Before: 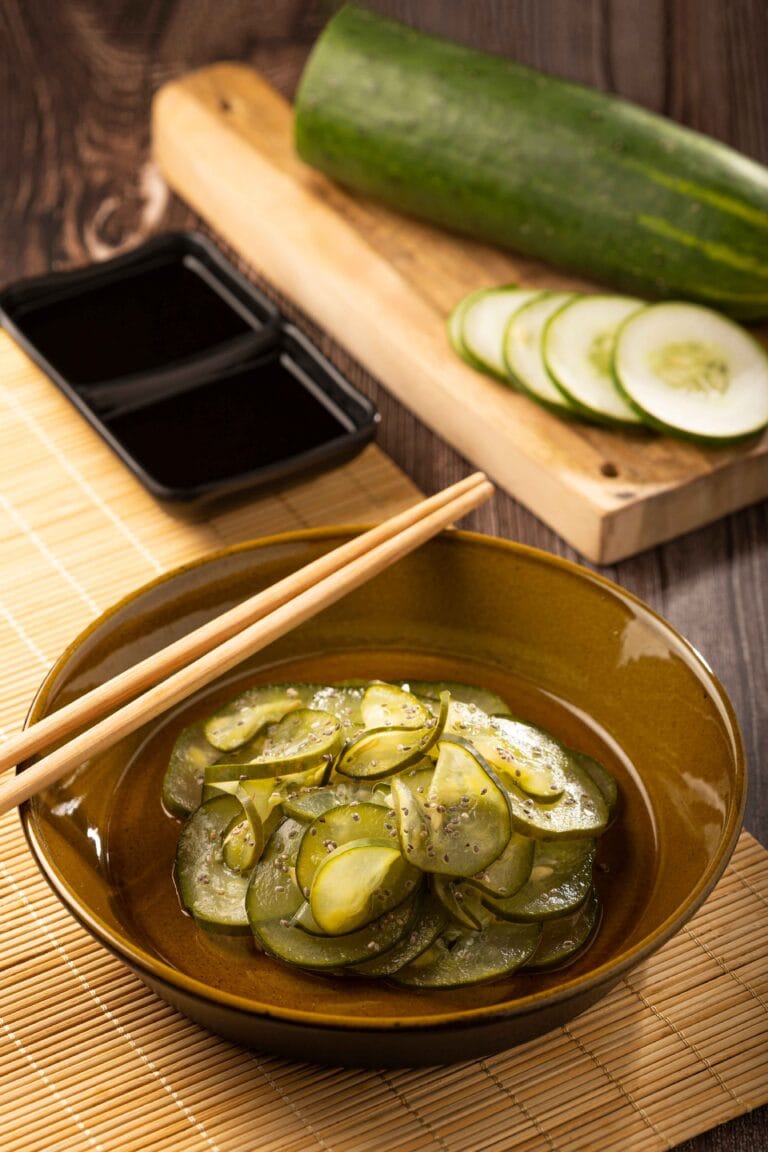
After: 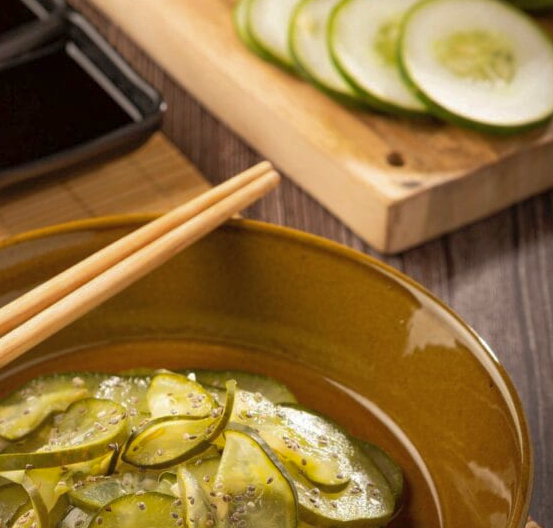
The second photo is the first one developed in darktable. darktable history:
crop and rotate: left 27.938%, top 27.046%, bottom 27.046%
rotate and perspective: crop left 0, crop top 0
shadows and highlights: on, module defaults
